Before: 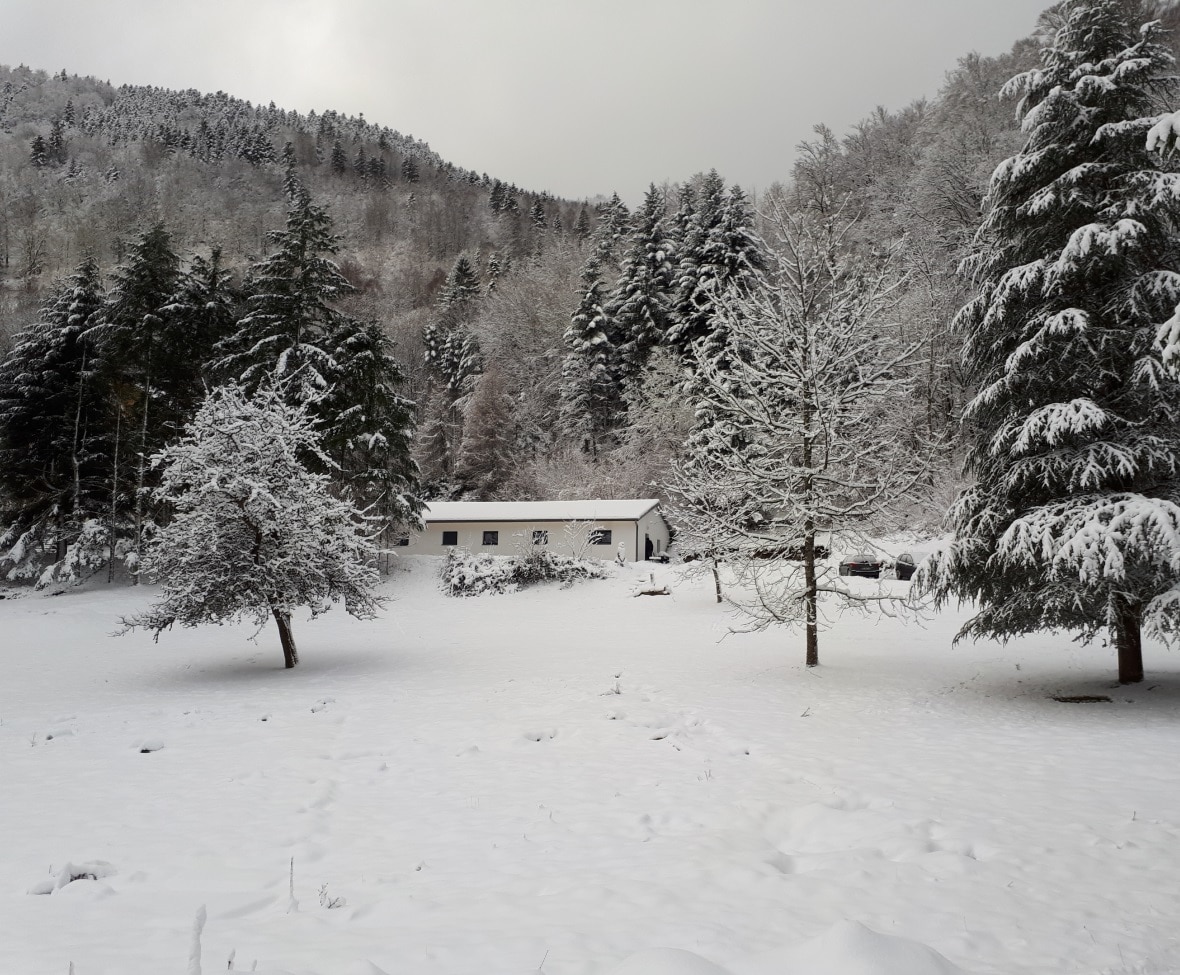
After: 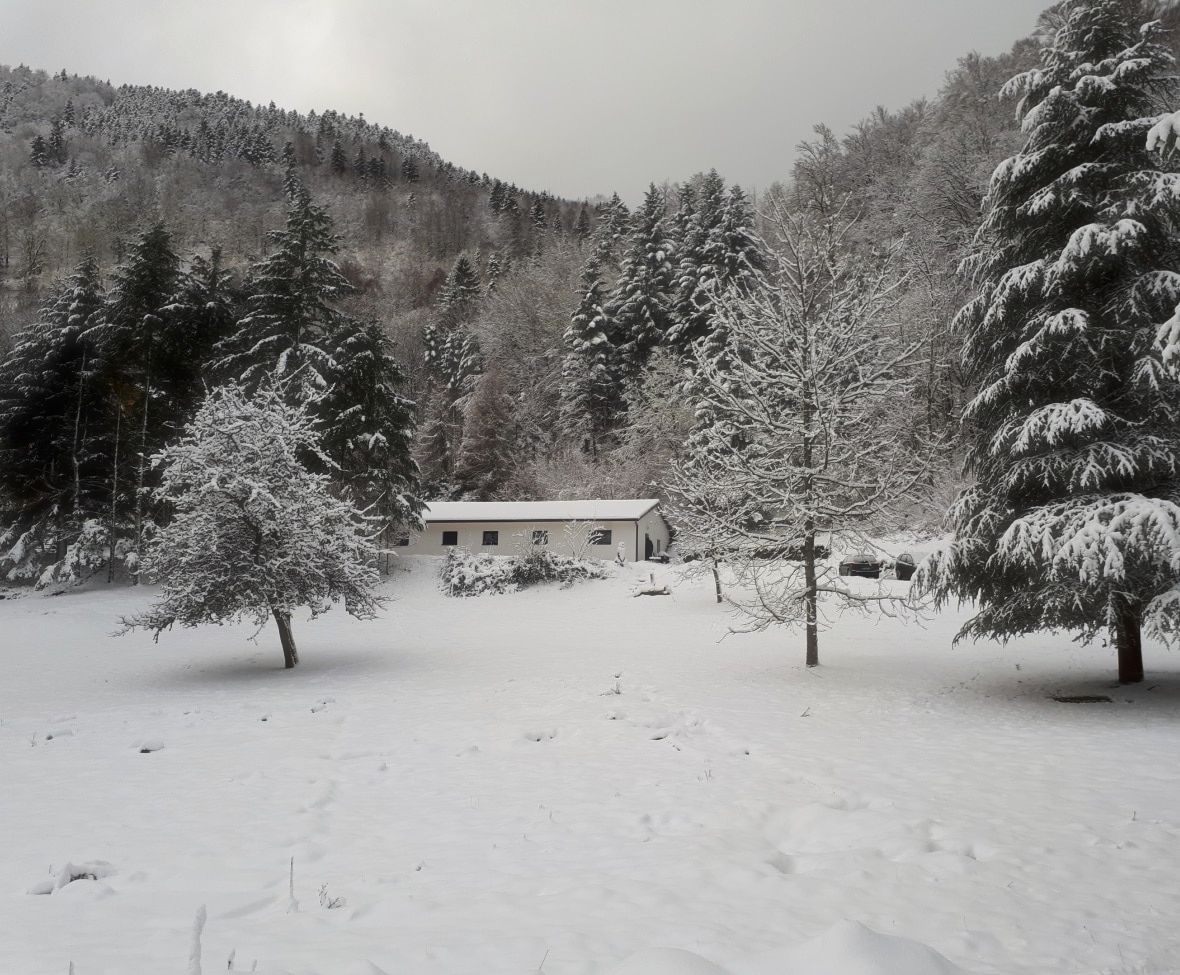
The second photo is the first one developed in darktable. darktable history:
contrast brightness saturation: brightness -0.093
haze removal: strength -0.112, compatibility mode true, adaptive false
